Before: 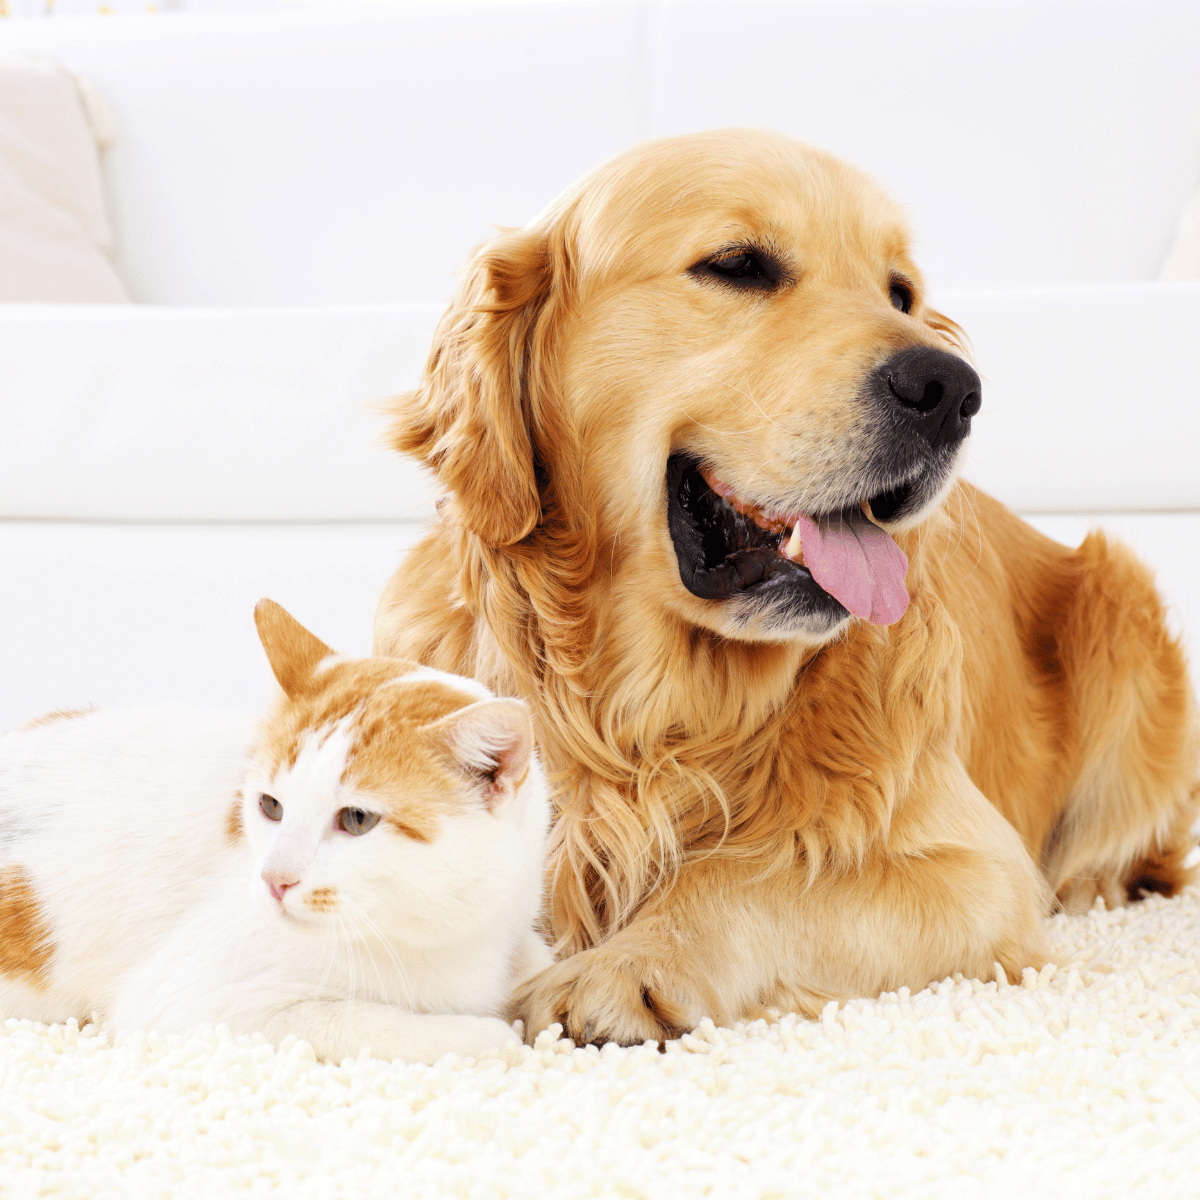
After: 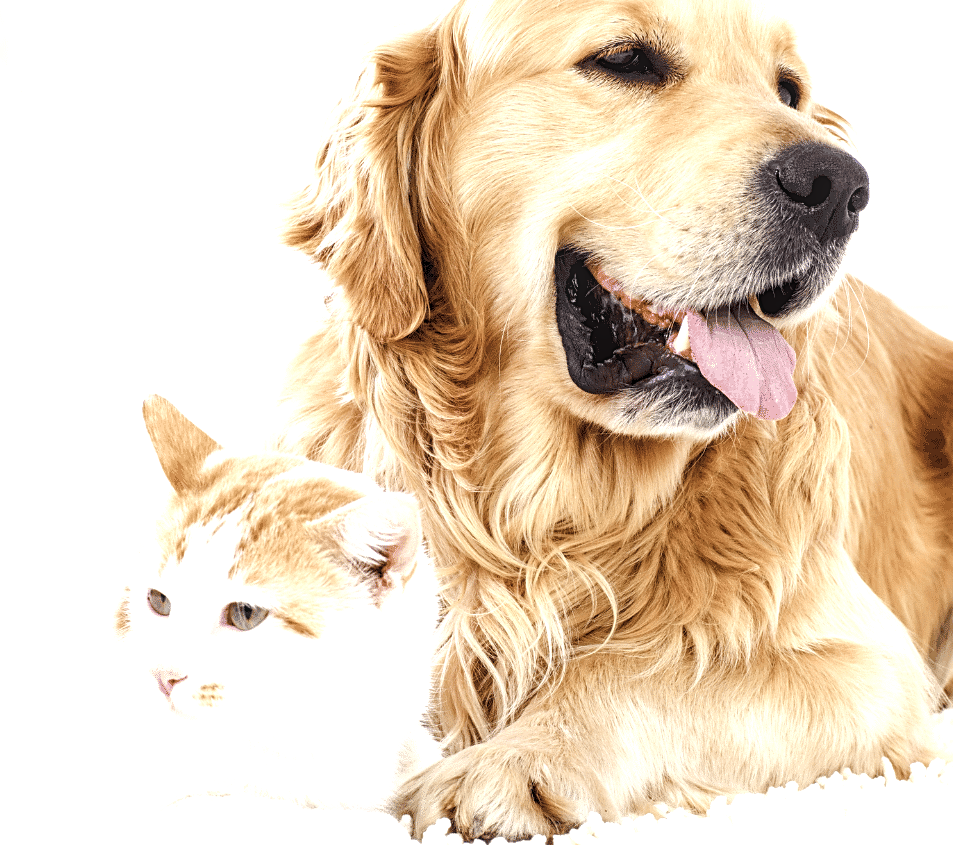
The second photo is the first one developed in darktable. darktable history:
sharpen: on, module defaults
crop: left 9.356%, top 17.144%, right 11.209%, bottom 12.378%
exposure: black level correction 0, exposure 0.695 EV, compensate highlight preservation false
color balance rgb: perceptual saturation grading › global saturation 23.687%, perceptual saturation grading › highlights -24.245%, perceptual saturation grading › mid-tones 24.289%, perceptual saturation grading › shadows 39.094%, global vibrance 20%
tone equalizer: edges refinement/feathering 500, mask exposure compensation -1.57 EV, preserve details no
local contrast: on, module defaults
color correction: highlights b* -0.058, saturation 0.555
